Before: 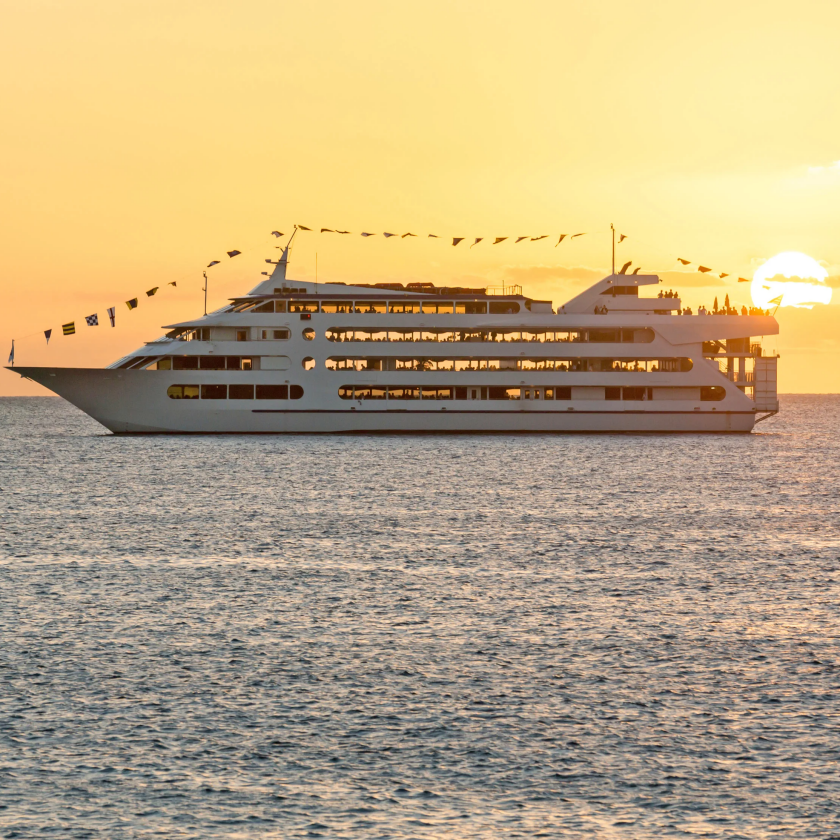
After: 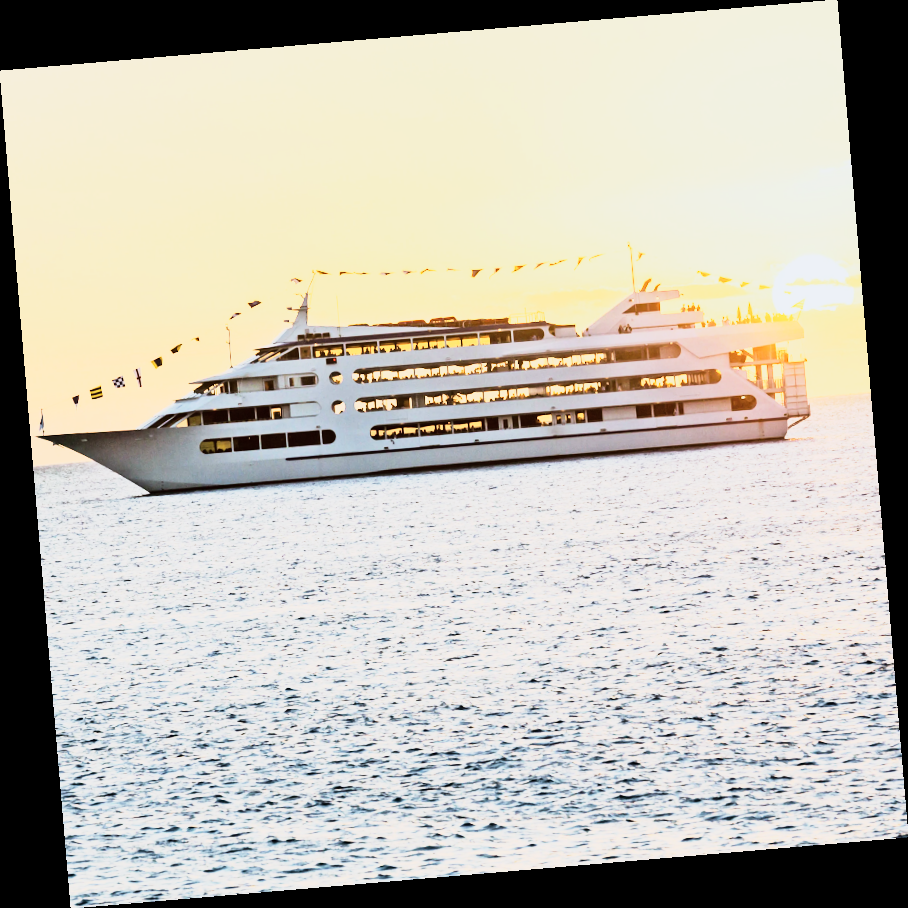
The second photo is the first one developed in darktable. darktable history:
base curve: curves: ch0 [(0, 0) (0.088, 0.125) (0.176, 0.251) (0.354, 0.501) (0.613, 0.749) (1, 0.877)], preserve colors none
rgb curve: curves: ch0 [(0, 0) (0.21, 0.15) (0.24, 0.21) (0.5, 0.75) (0.75, 0.96) (0.89, 0.99) (1, 1)]; ch1 [(0, 0.02) (0.21, 0.13) (0.25, 0.2) (0.5, 0.67) (0.75, 0.9) (0.89, 0.97) (1, 1)]; ch2 [(0, 0.02) (0.21, 0.13) (0.25, 0.2) (0.5, 0.67) (0.75, 0.9) (0.89, 0.97) (1, 1)], compensate middle gray true
tone equalizer: on, module defaults
rotate and perspective: rotation -4.86°, automatic cropping off
color calibration: x 0.367, y 0.376, temperature 4372.25 K
